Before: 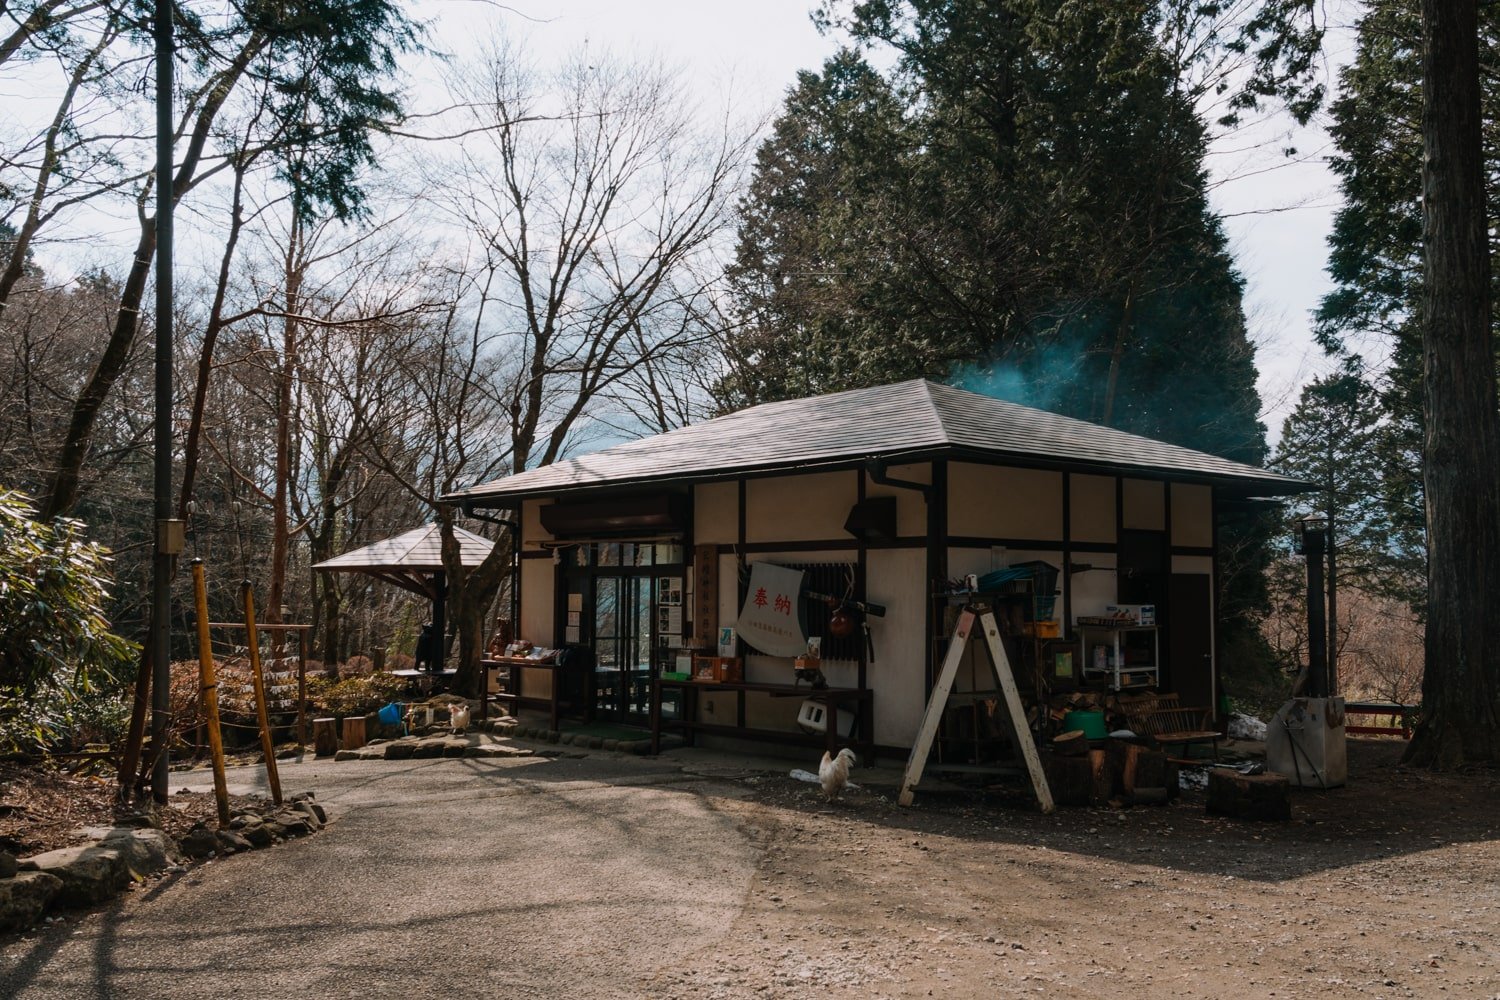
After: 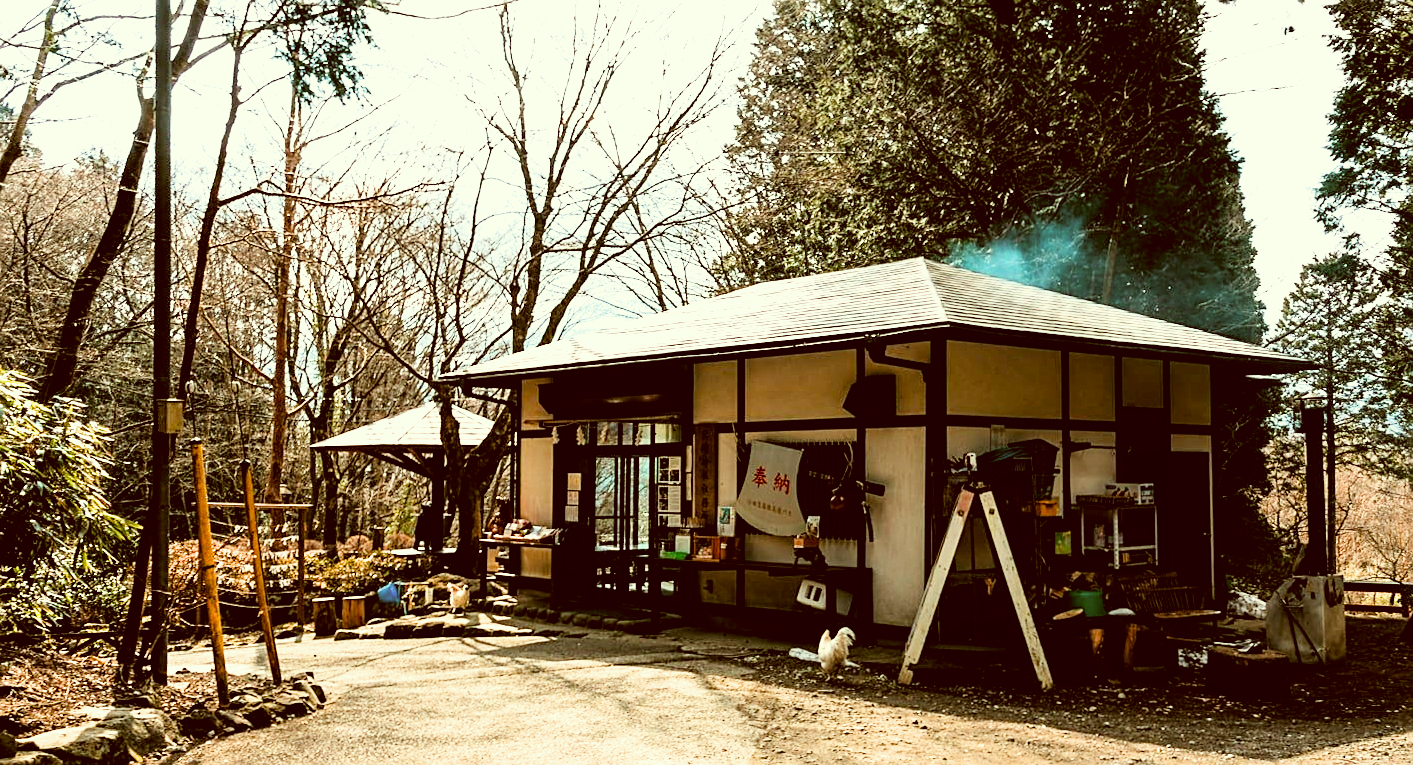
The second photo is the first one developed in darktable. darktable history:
crop and rotate: angle 0.085°, top 12.061%, right 5.583%, bottom 11.204%
exposure: black level correction 0, exposure 1.102 EV, compensate highlight preservation false
color balance rgb: shadows lift › chroma 1.546%, shadows lift › hue 259.4°, global offset › luminance 0.224%, perceptual saturation grading › global saturation 20%, perceptual saturation grading › highlights -24.926%, perceptual saturation grading › shadows 25.184%
tone equalizer: -8 EV -1.09 EV, -7 EV -1.03 EV, -6 EV -0.879 EV, -5 EV -0.593 EV, -3 EV 0.605 EV, -2 EV 0.86 EV, -1 EV 1 EV, +0 EV 1.07 EV
sharpen: on, module defaults
color correction: highlights a* -5.47, highlights b* 9.79, shadows a* 9.74, shadows b* 24.85
filmic rgb: middle gray luminance 12.5%, black relative exposure -10.09 EV, white relative exposure 3.47 EV, target black luminance 0%, hardness 5.77, latitude 45.18%, contrast 1.215, highlights saturation mix 3.53%, shadows ↔ highlights balance 27.09%
